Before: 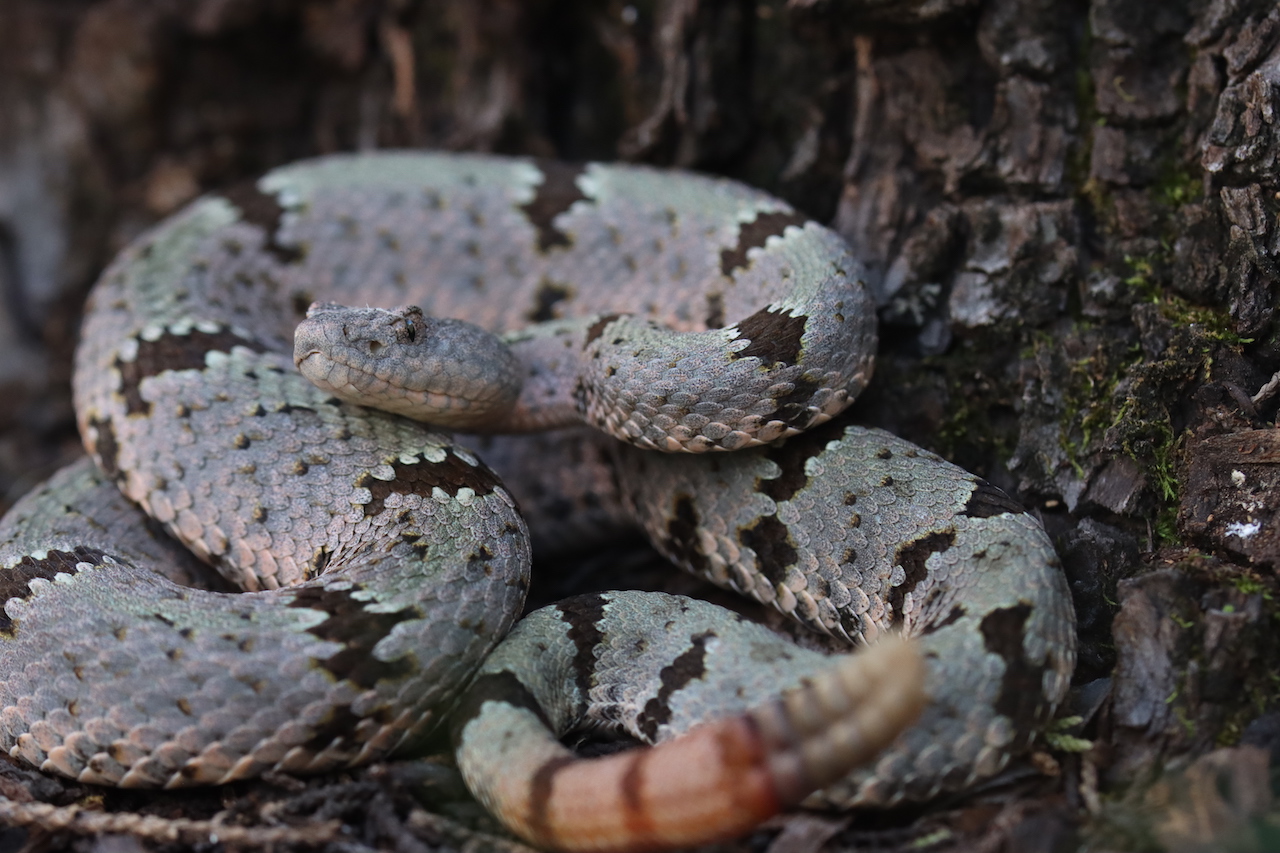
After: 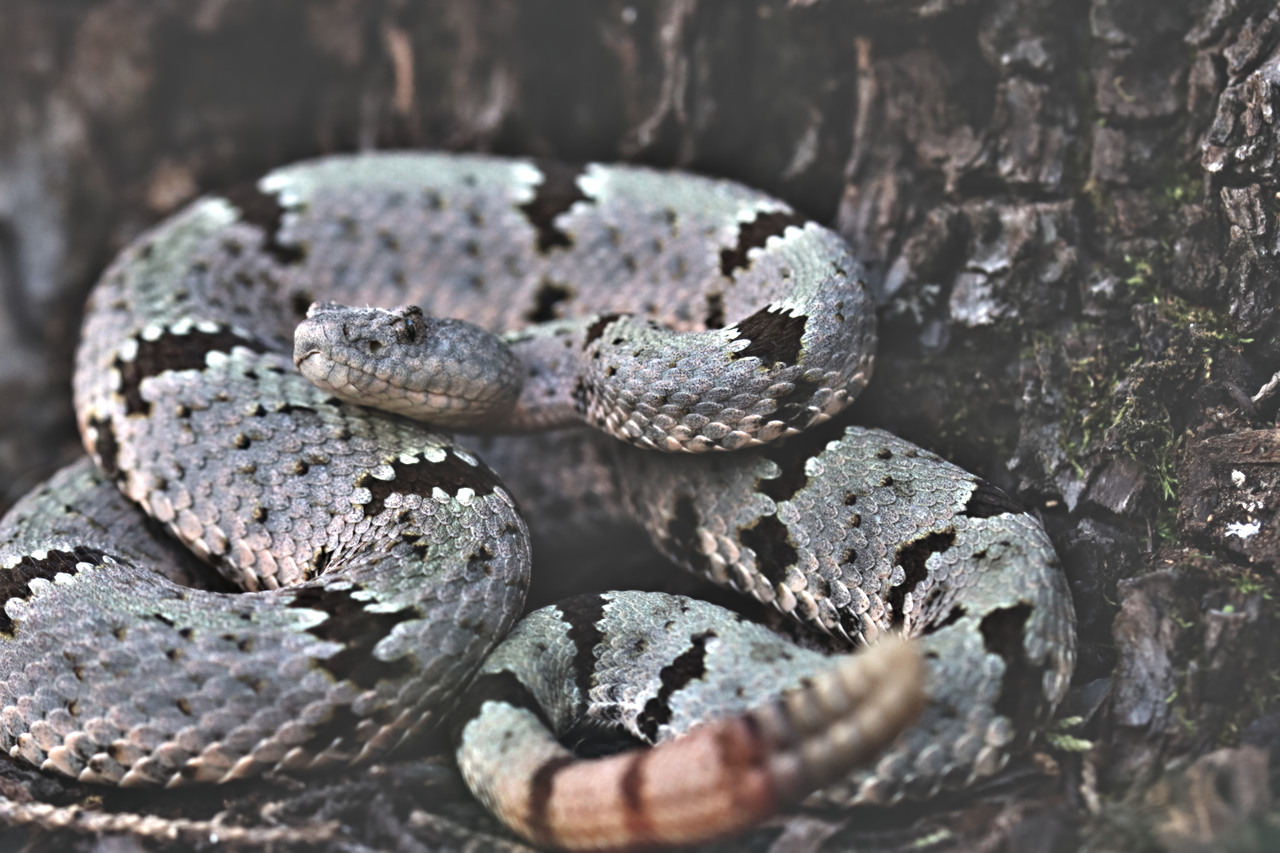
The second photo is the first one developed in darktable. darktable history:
contrast equalizer: octaves 7, y [[0.48, 0.654, 0.731, 0.706, 0.772, 0.382], [0.55 ×6], [0 ×6], [0 ×6], [0 ×6]]
exposure: black level correction -0.061, exposure -0.049 EV, compensate highlight preservation false
